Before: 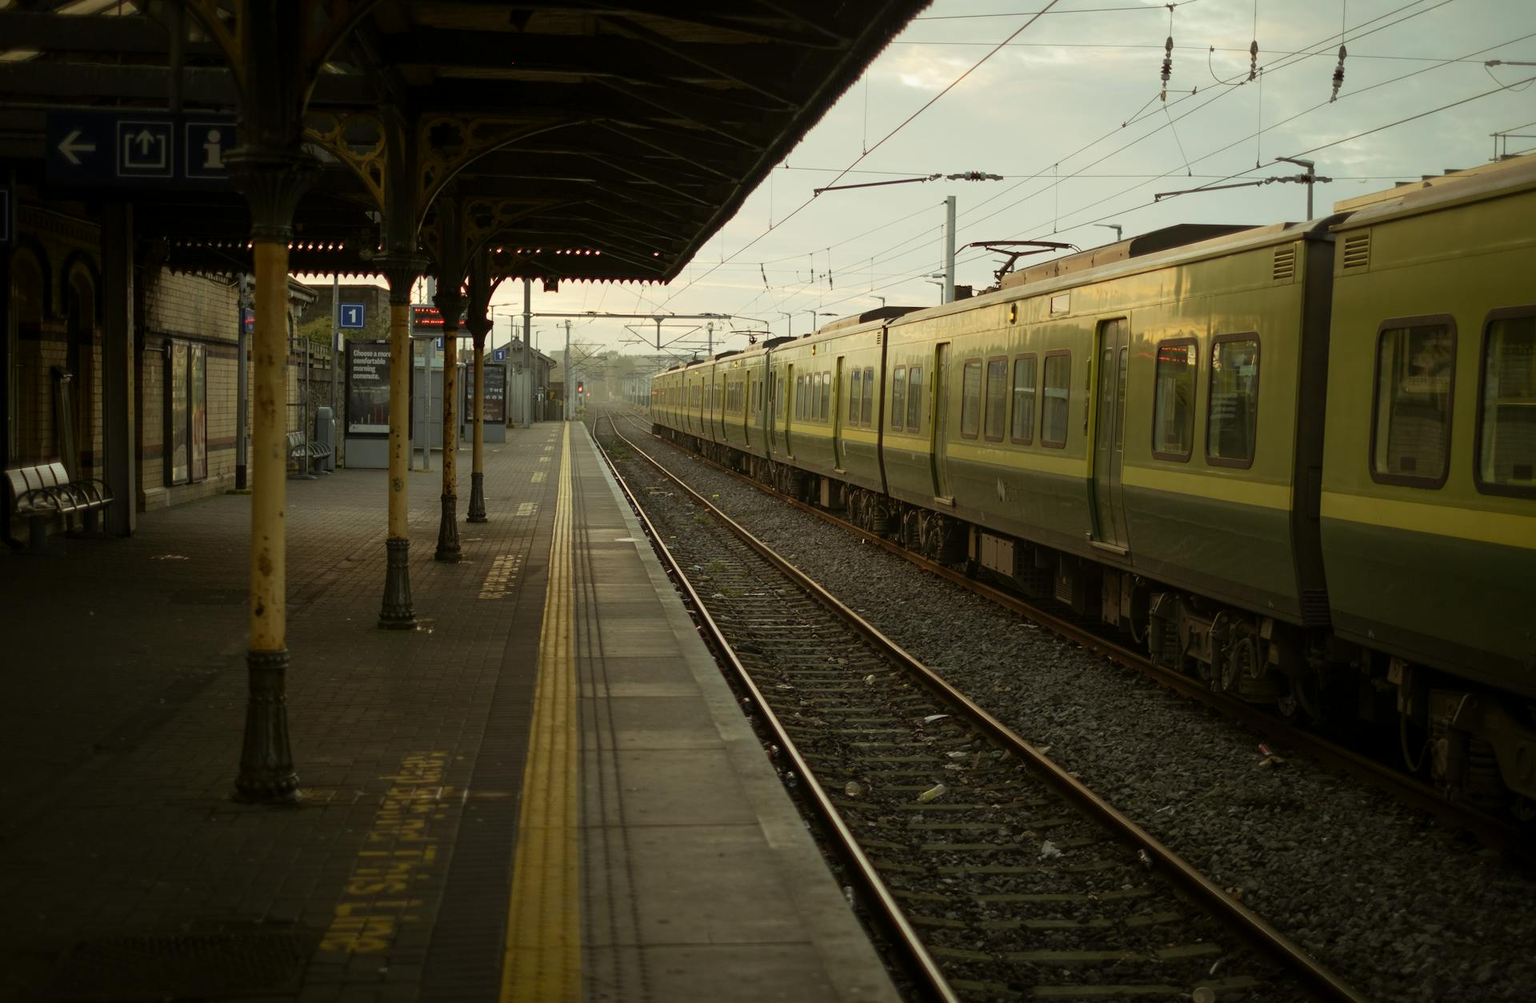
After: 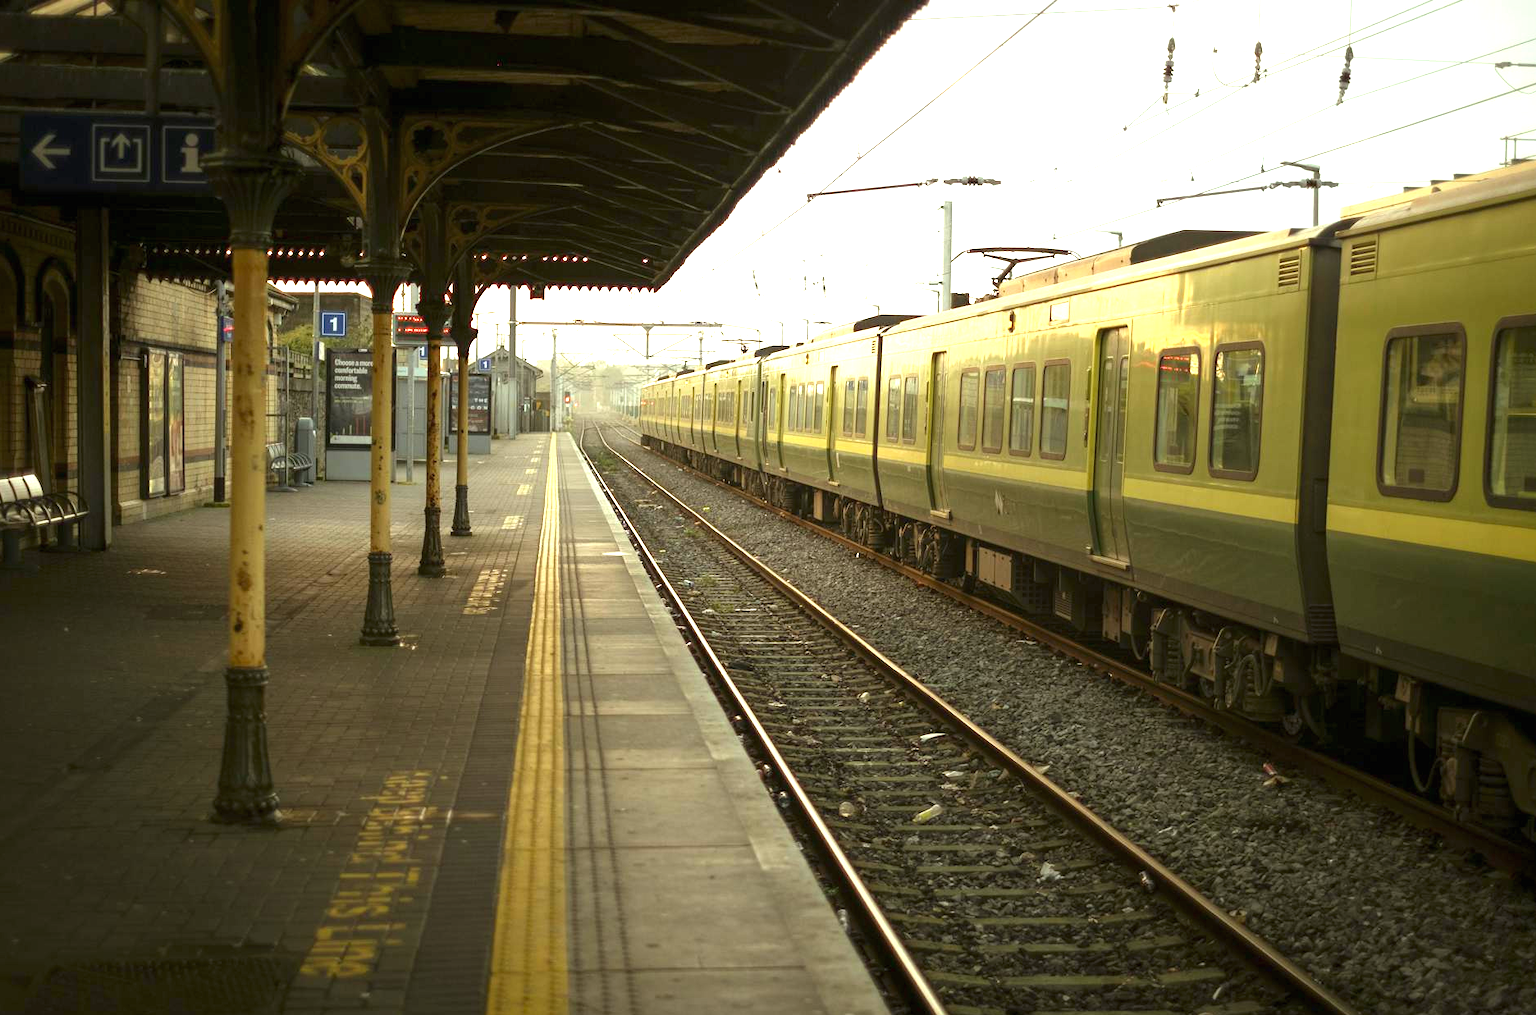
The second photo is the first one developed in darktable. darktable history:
exposure: black level correction 0, exposure 1.682 EV, compensate highlight preservation false
crop and rotate: left 1.792%, right 0.701%, bottom 1.251%
